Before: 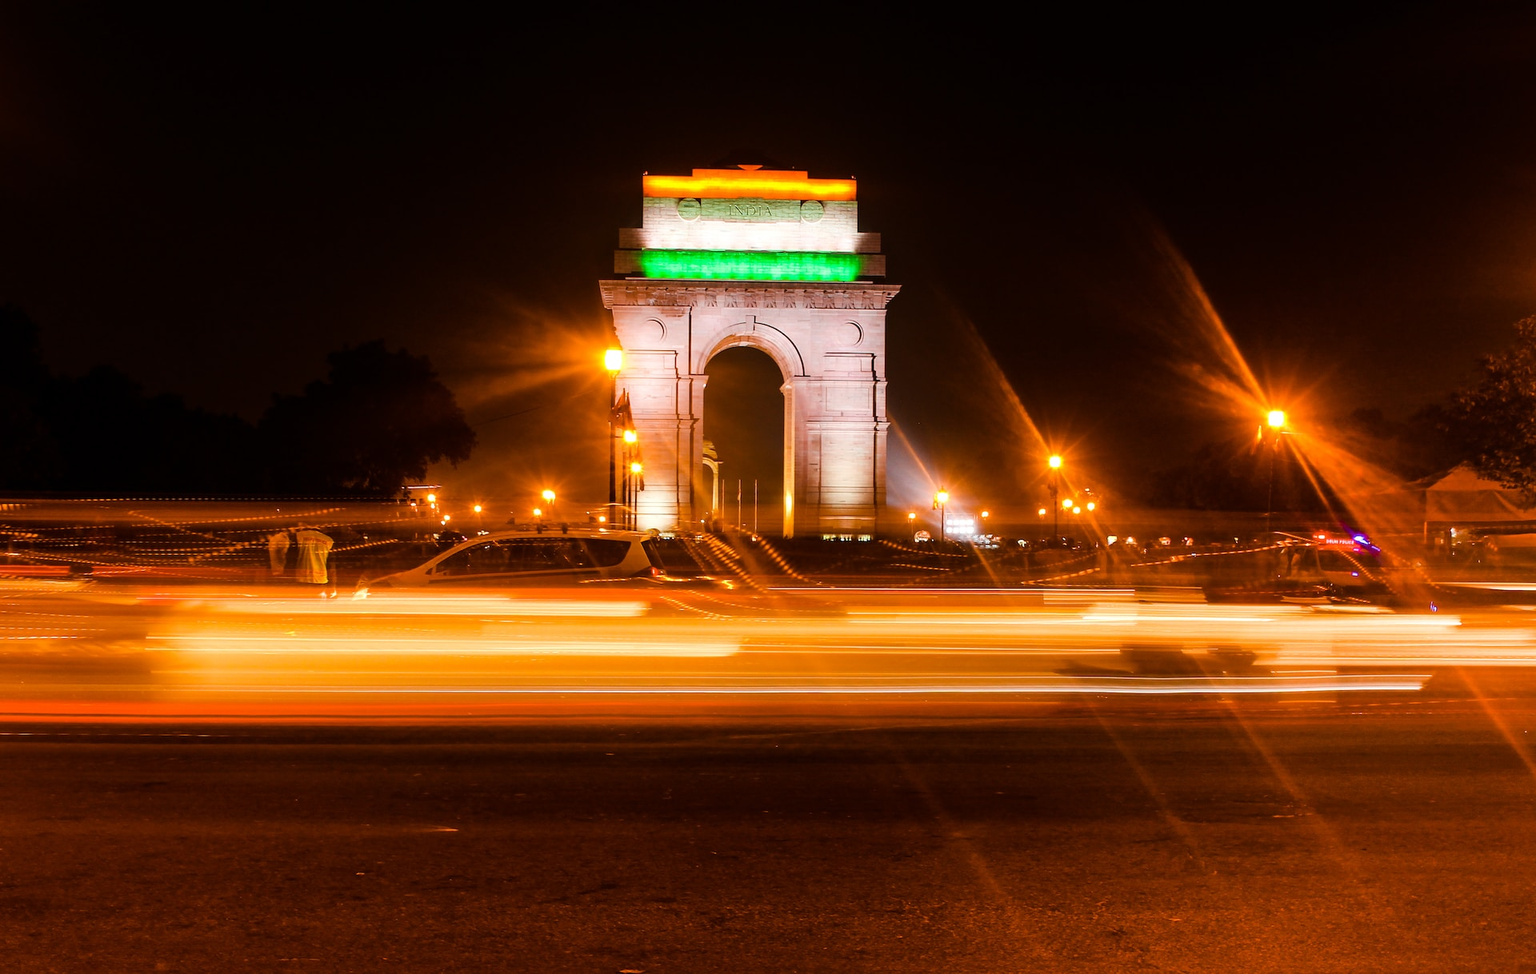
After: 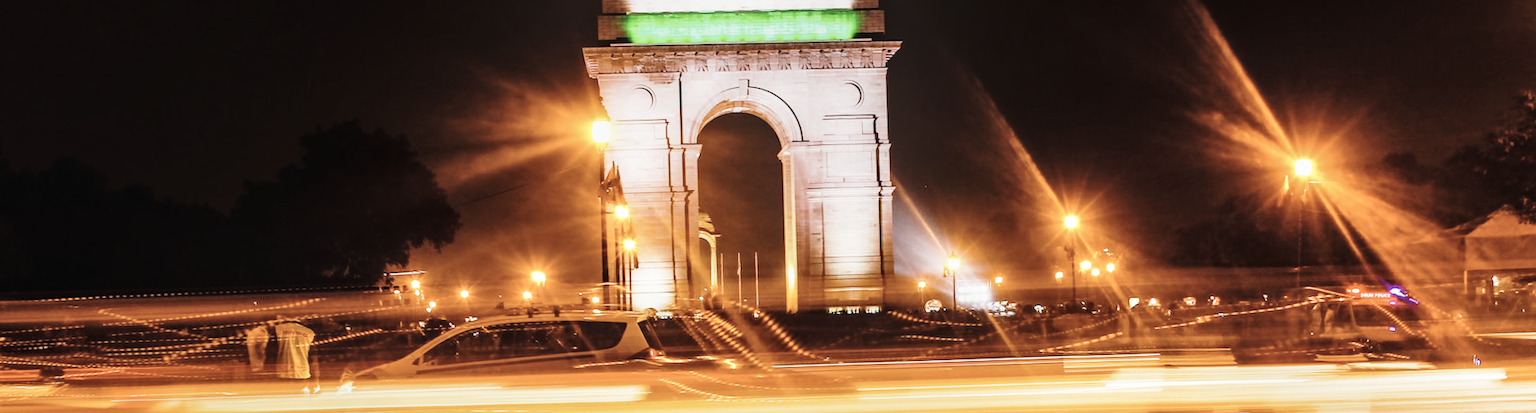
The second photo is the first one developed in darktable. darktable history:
rotate and perspective: rotation -2.12°, lens shift (vertical) 0.009, lens shift (horizontal) -0.008, automatic cropping original format, crop left 0.036, crop right 0.964, crop top 0.05, crop bottom 0.959
base curve: curves: ch0 [(0, 0) (0.028, 0.03) (0.121, 0.232) (0.46, 0.748) (0.859, 0.968) (1, 1)], preserve colors none
local contrast: on, module defaults
crop and rotate: top 23.84%, bottom 34.294%
contrast brightness saturation: contrast -0.05, saturation -0.41
tone equalizer: on, module defaults
